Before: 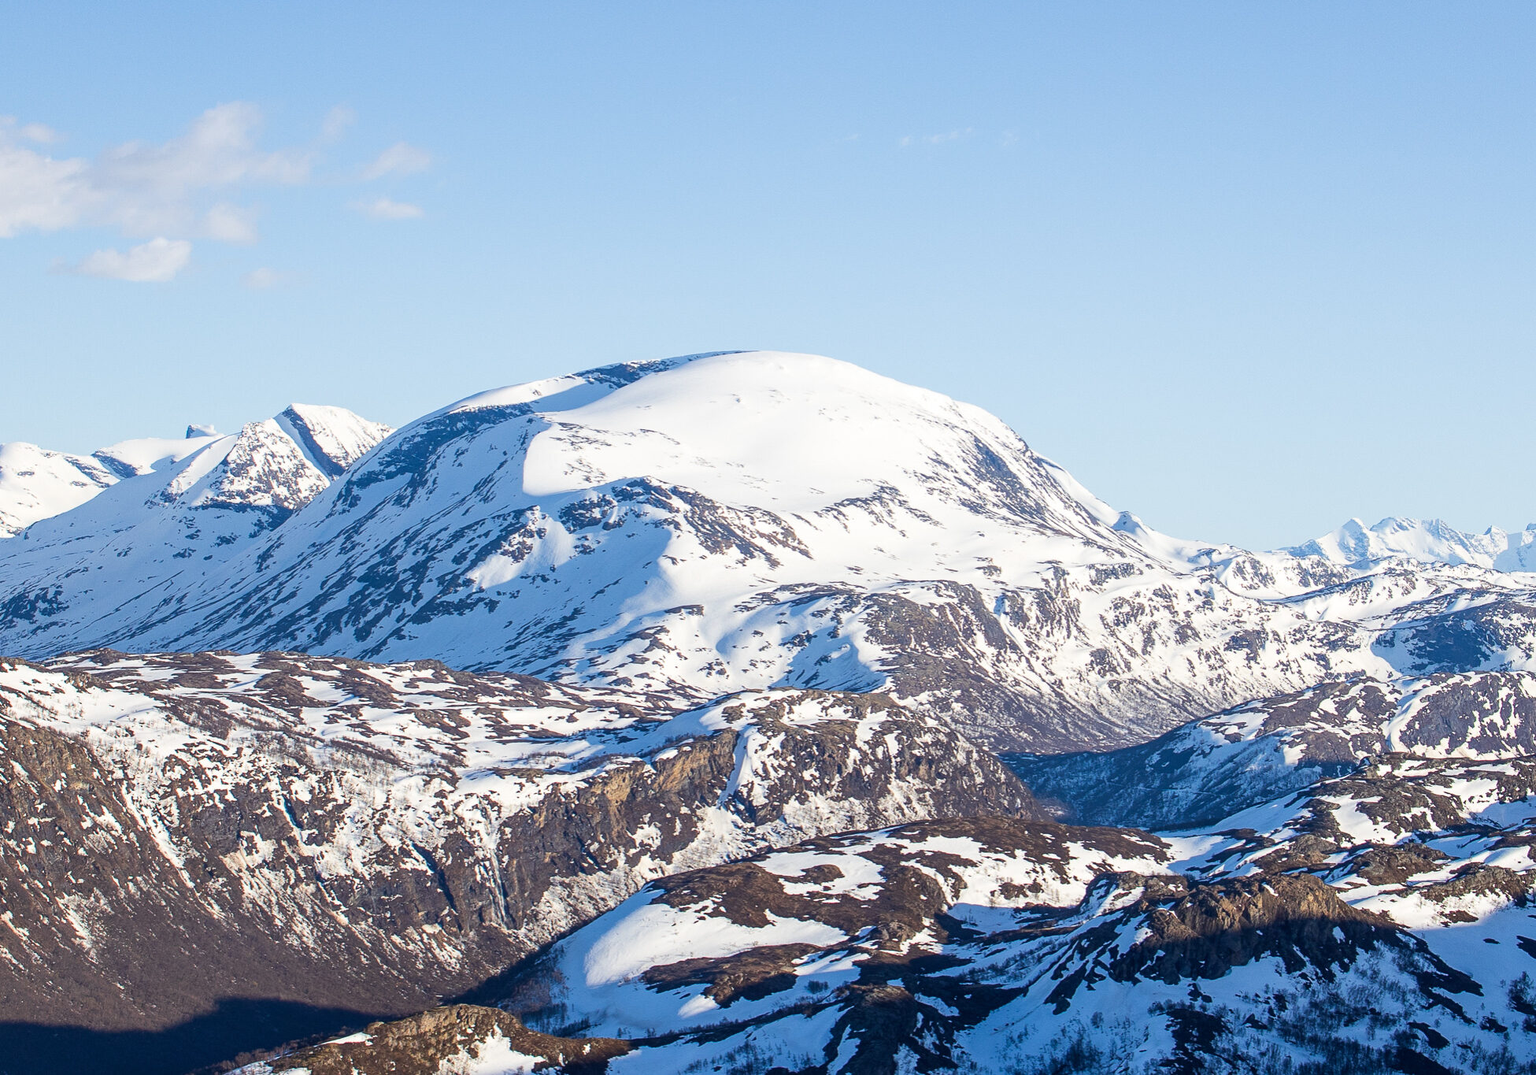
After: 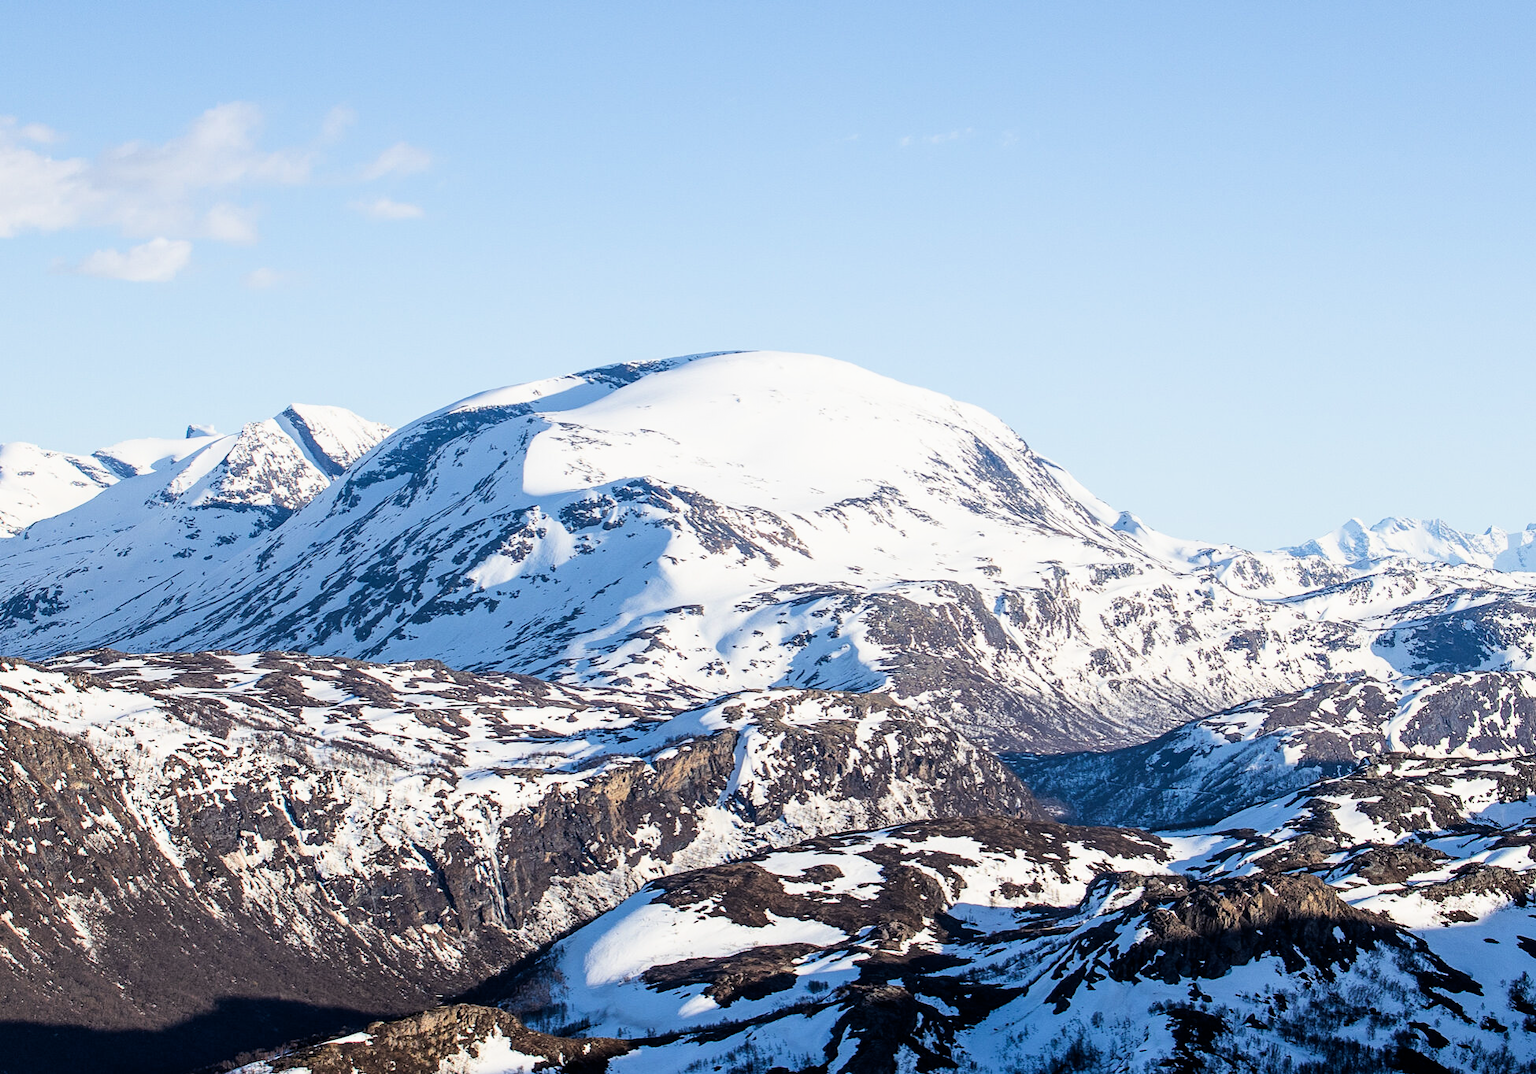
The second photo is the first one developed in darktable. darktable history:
filmic rgb: middle gray luminance 8.61%, black relative exposure -6.33 EV, white relative exposure 2.72 EV, target black luminance 0%, hardness 4.77, latitude 73.86%, contrast 1.337, shadows ↔ highlights balance 9.73%
